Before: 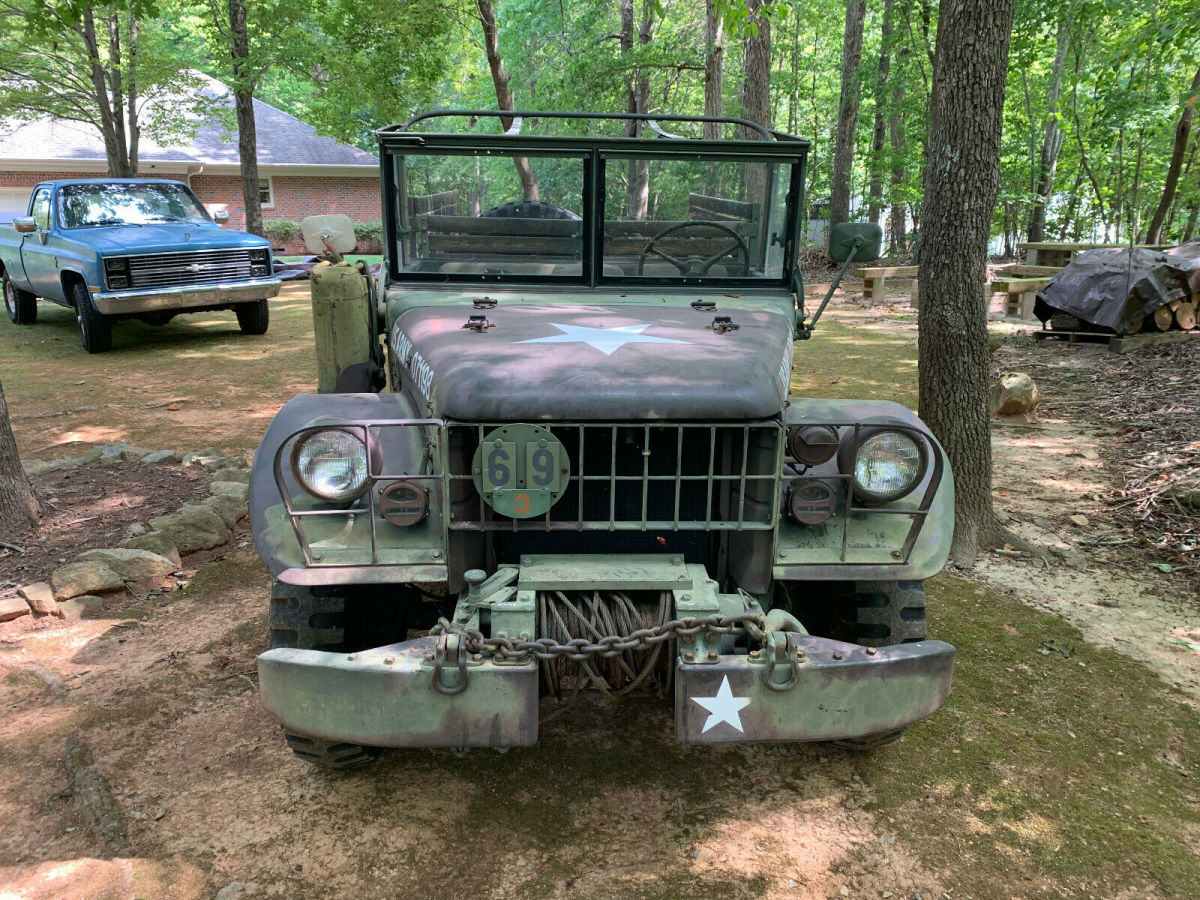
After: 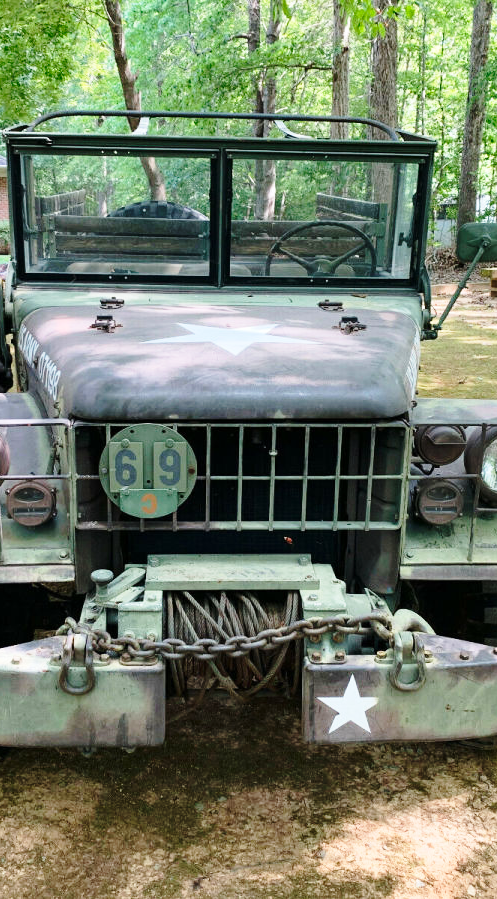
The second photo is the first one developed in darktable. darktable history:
crop: left 31.086%, right 27.448%
base curve: curves: ch0 [(0, 0) (0.028, 0.03) (0.121, 0.232) (0.46, 0.748) (0.859, 0.968) (1, 1)], preserve colors none
